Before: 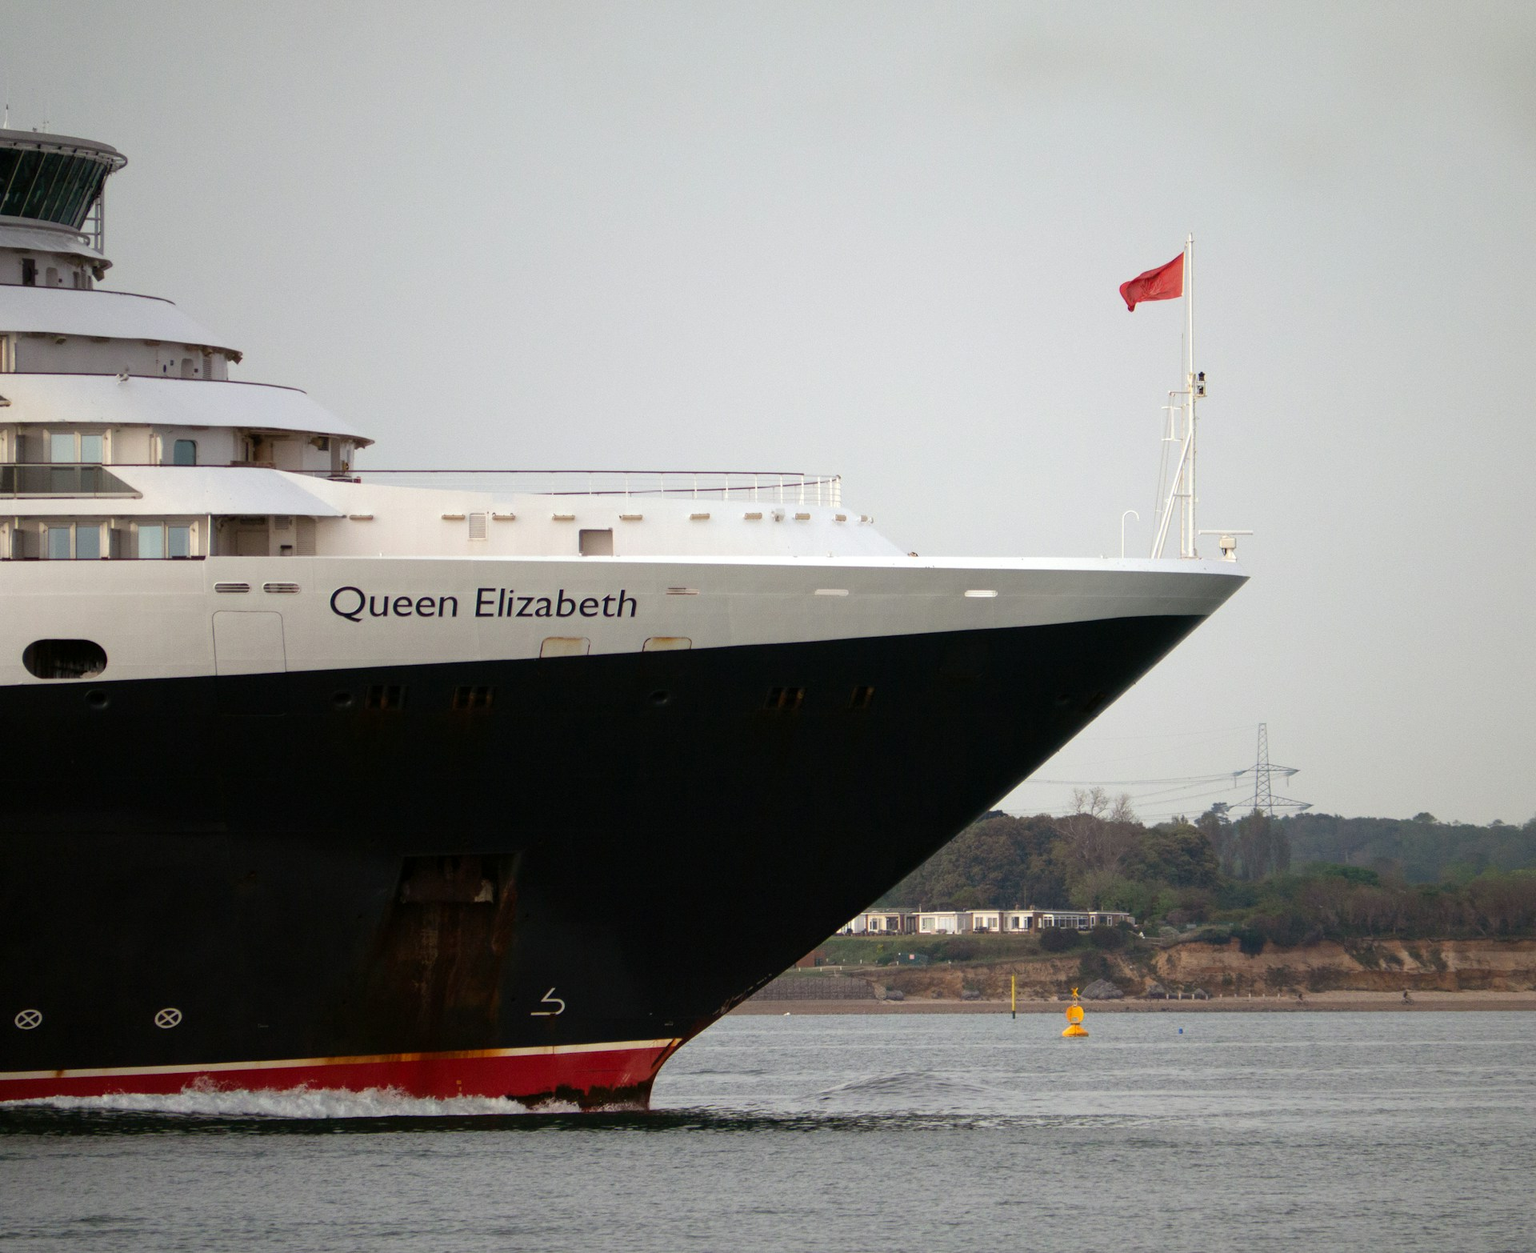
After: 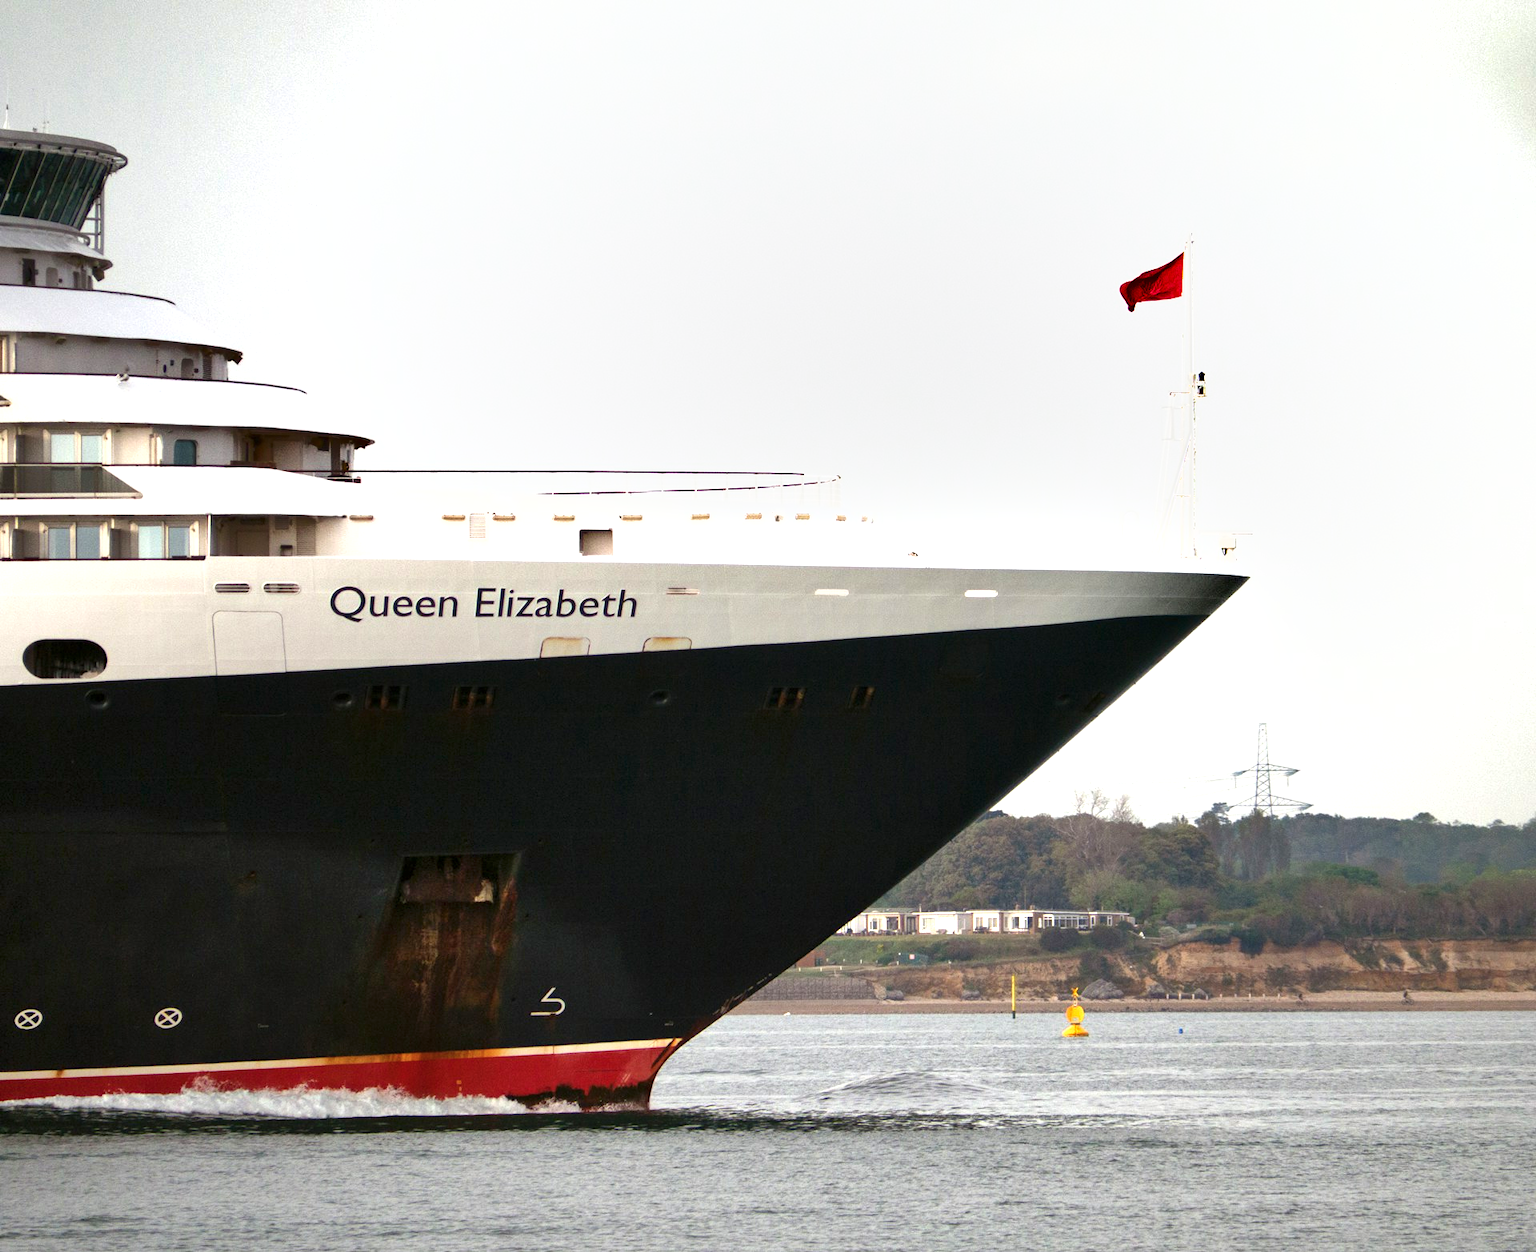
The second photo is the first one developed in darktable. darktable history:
shadows and highlights: white point adjustment 0.05, highlights color adjustment 55.9%, soften with gaussian
tone equalizer: on, module defaults
exposure: exposure 1 EV, compensate highlight preservation false
color balance rgb: on, module defaults
